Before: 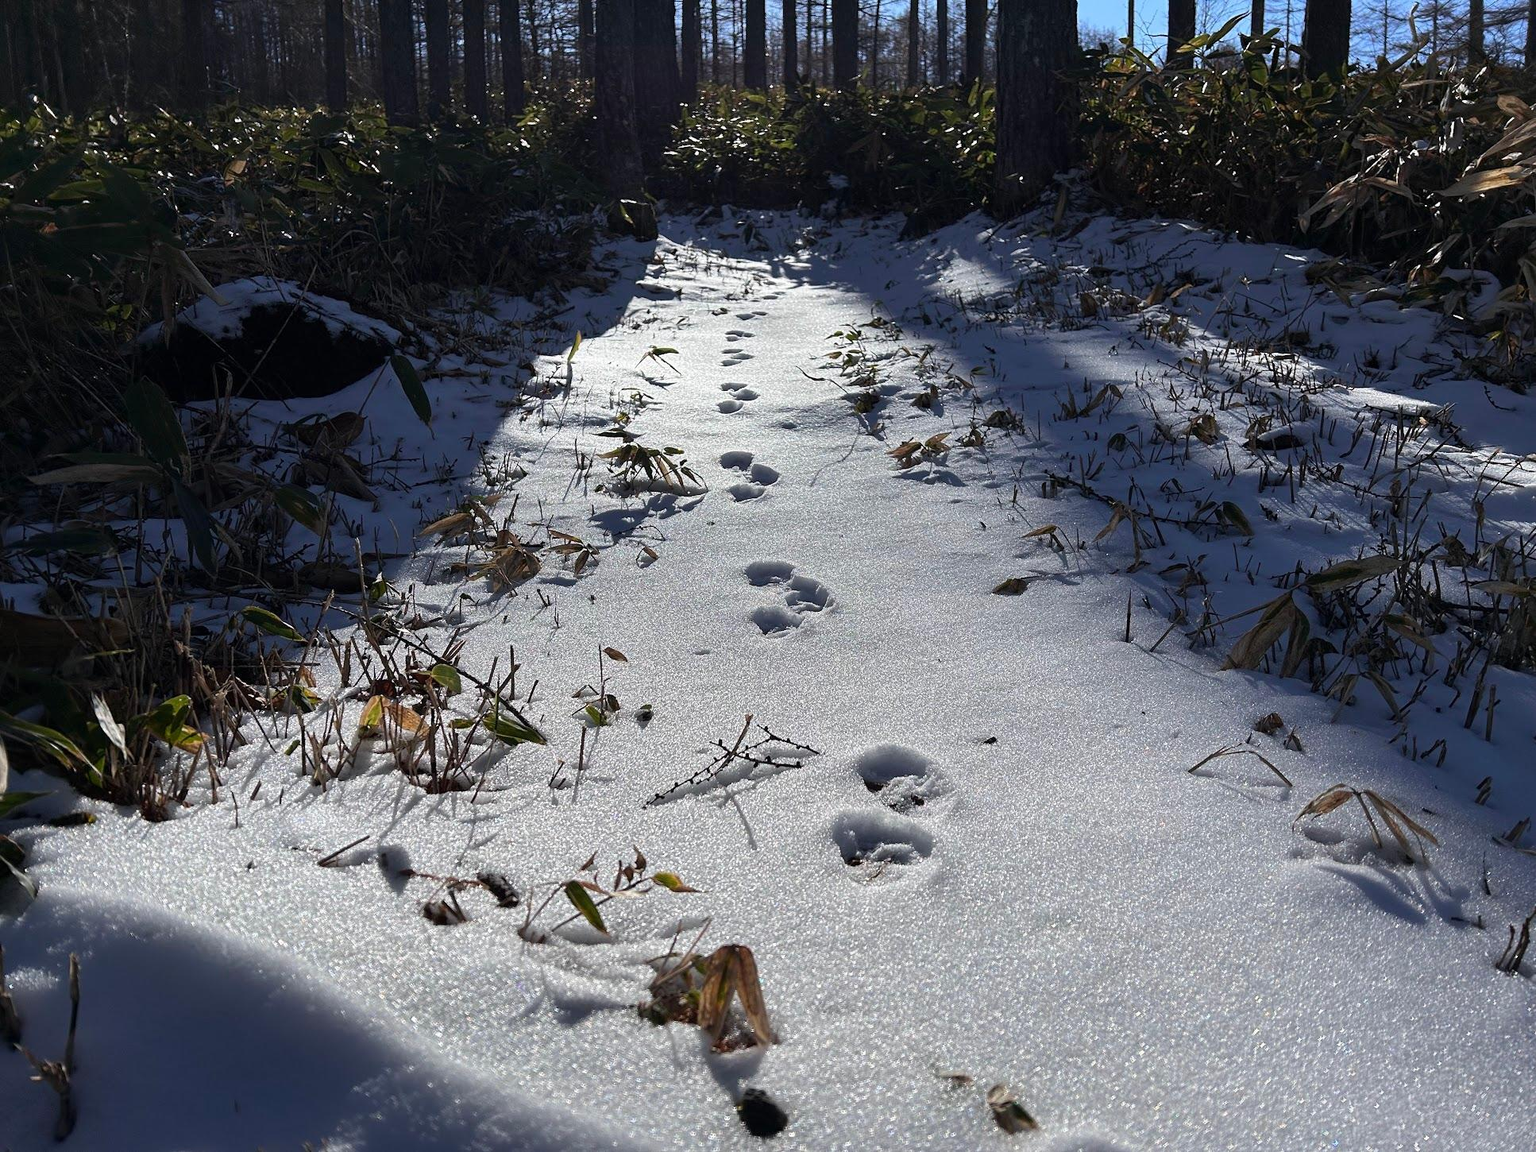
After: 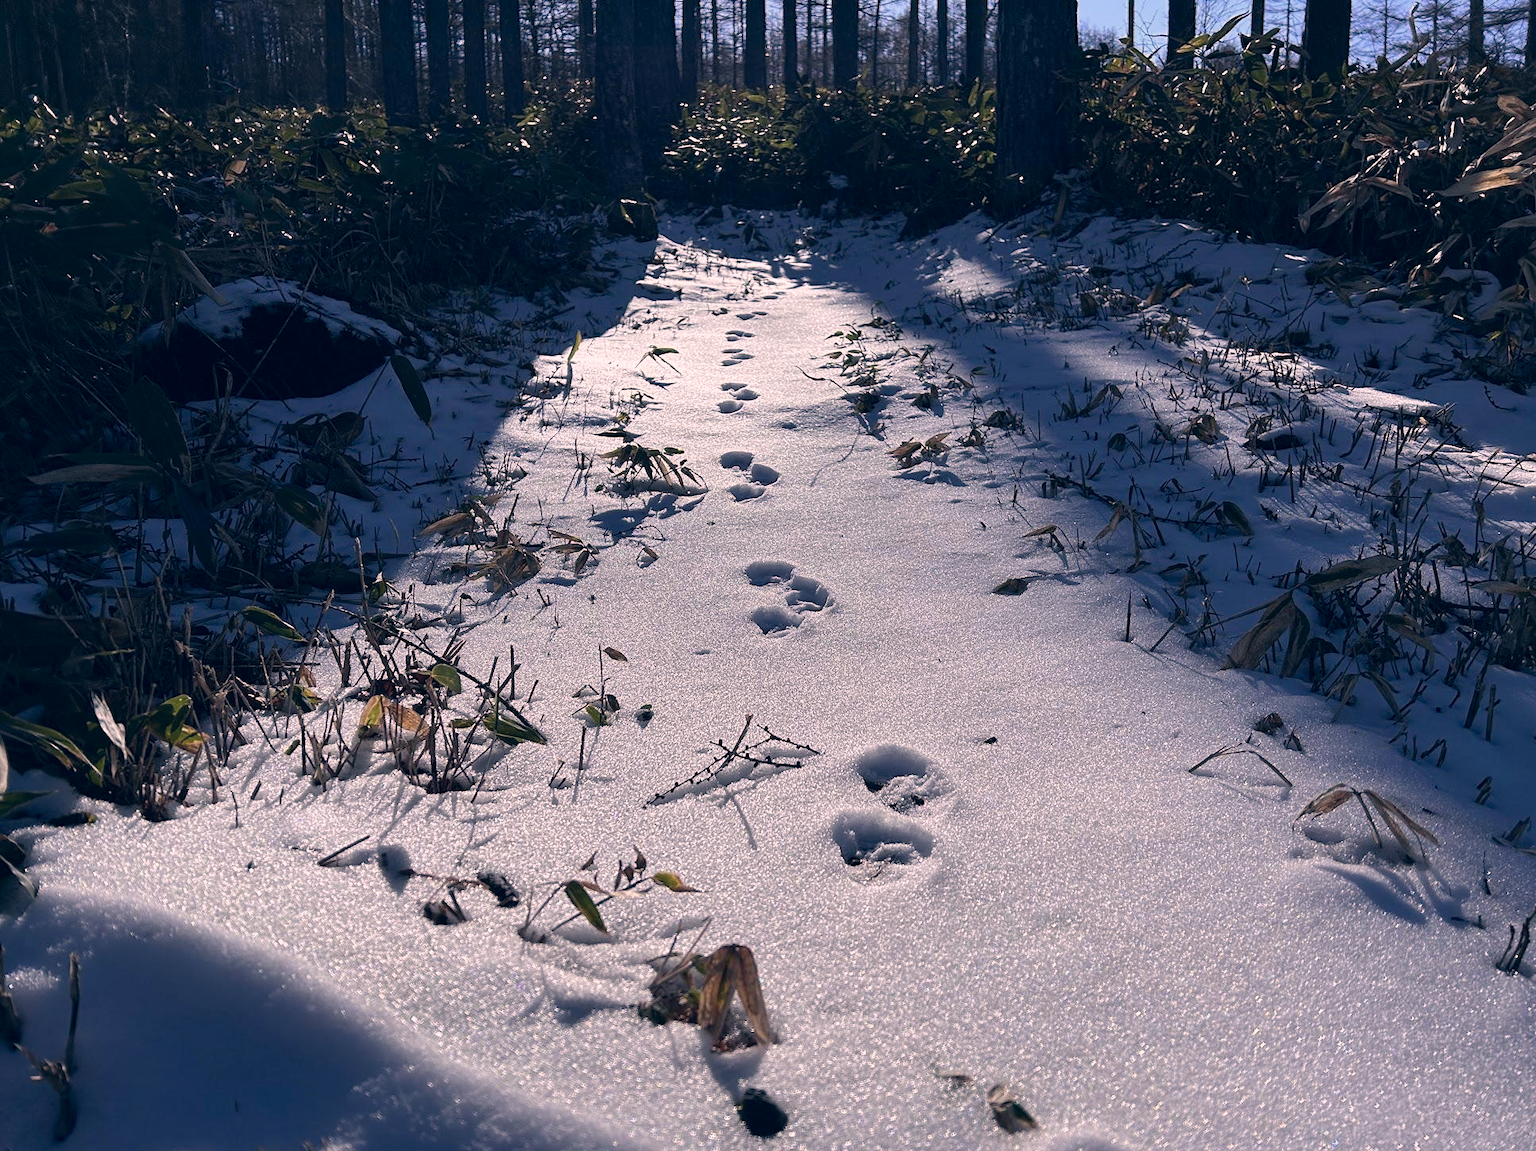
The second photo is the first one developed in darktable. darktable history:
color correction: highlights a* 14.09, highlights b* 6.04, shadows a* -5.25, shadows b* -15.53, saturation 0.863
